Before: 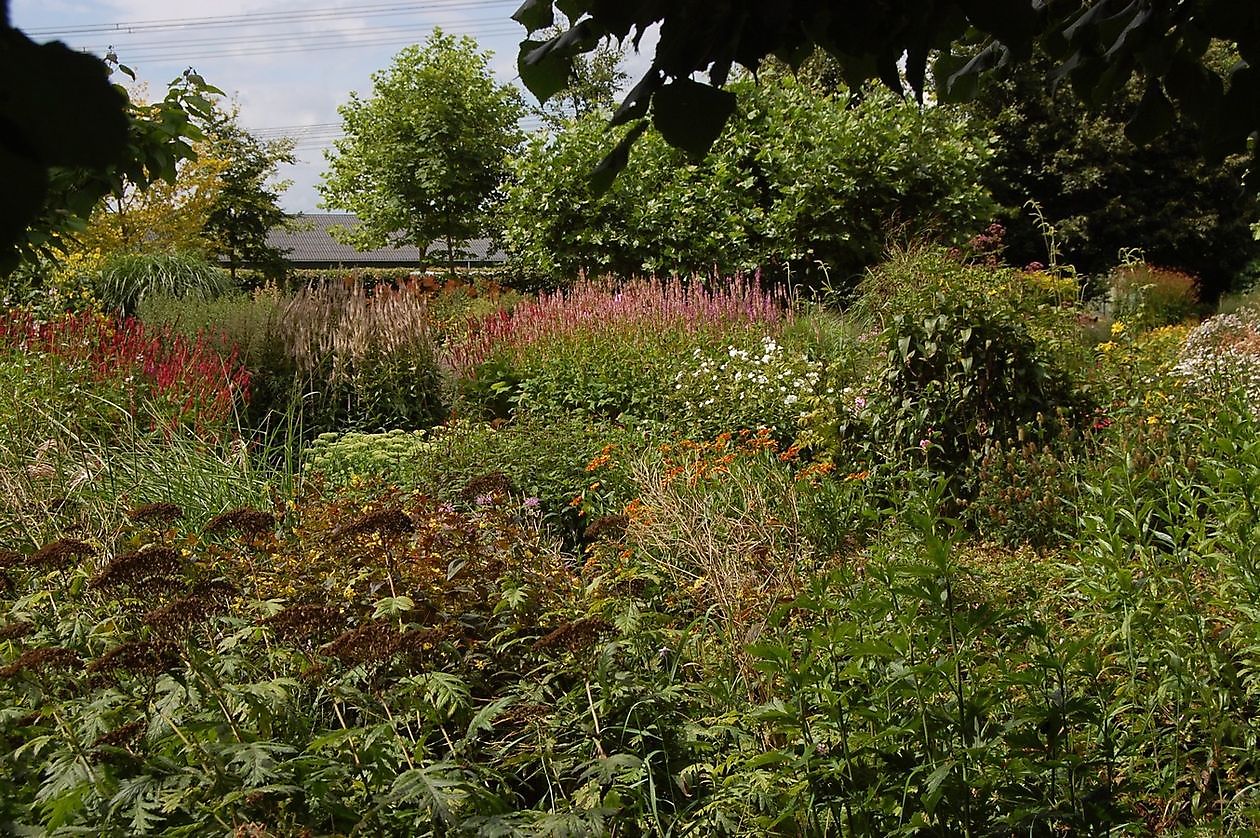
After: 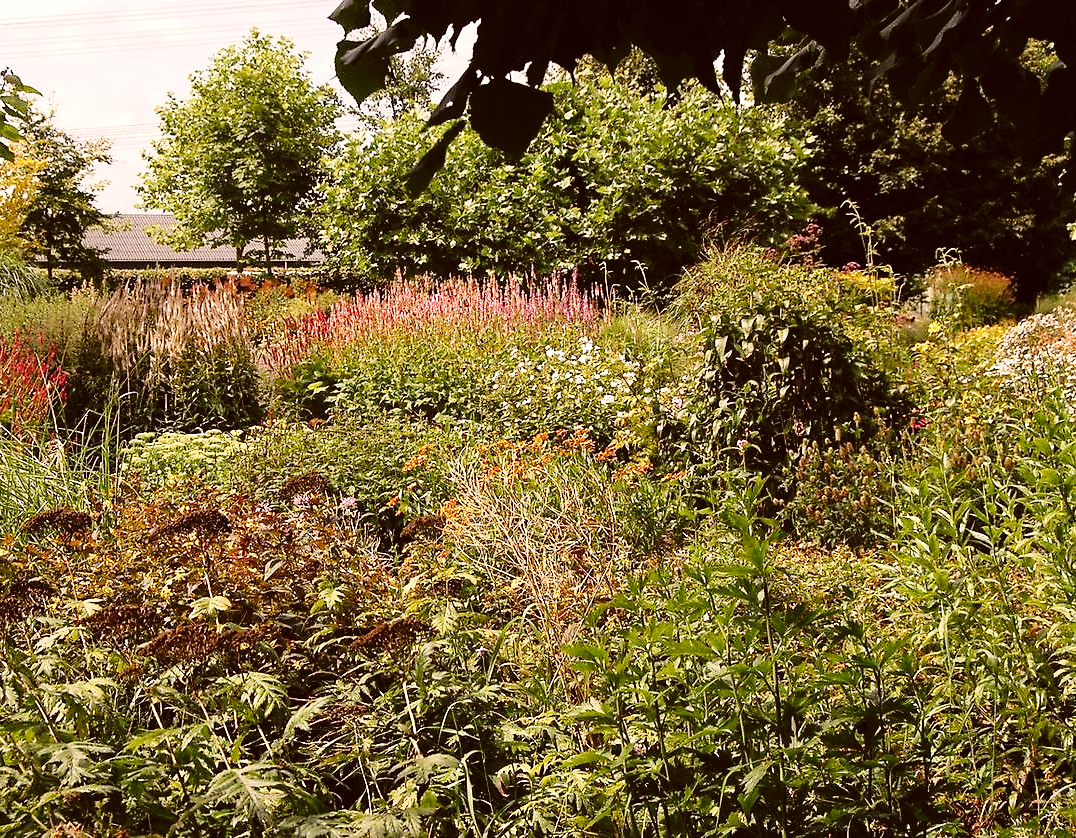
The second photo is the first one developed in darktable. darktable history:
exposure: black level correction 0, exposure 0.7 EV, compensate exposure bias true, compensate highlight preservation false
base curve: curves: ch0 [(0, 0) (0.036, 0.025) (0.121, 0.166) (0.206, 0.329) (0.605, 0.79) (1, 1)], preserve colors none
color correction: highlights a* 10.21, highlights b* 9.79, shadows a* 8.61, shadows b* 7.88, saturation 0.8
crop and rotate: left 14.584%
